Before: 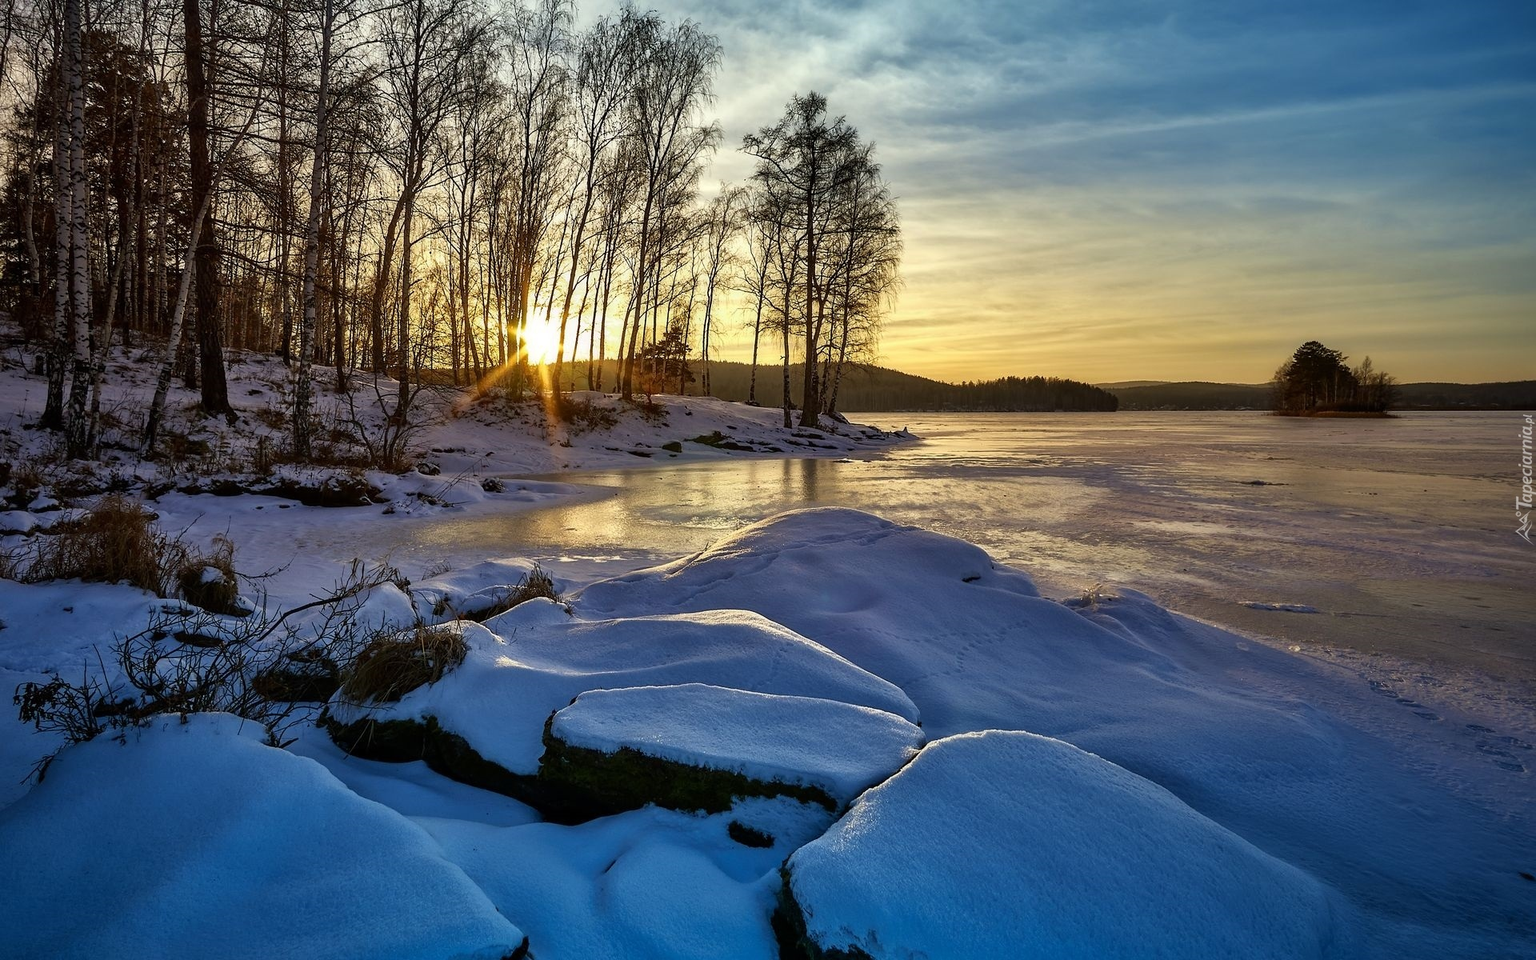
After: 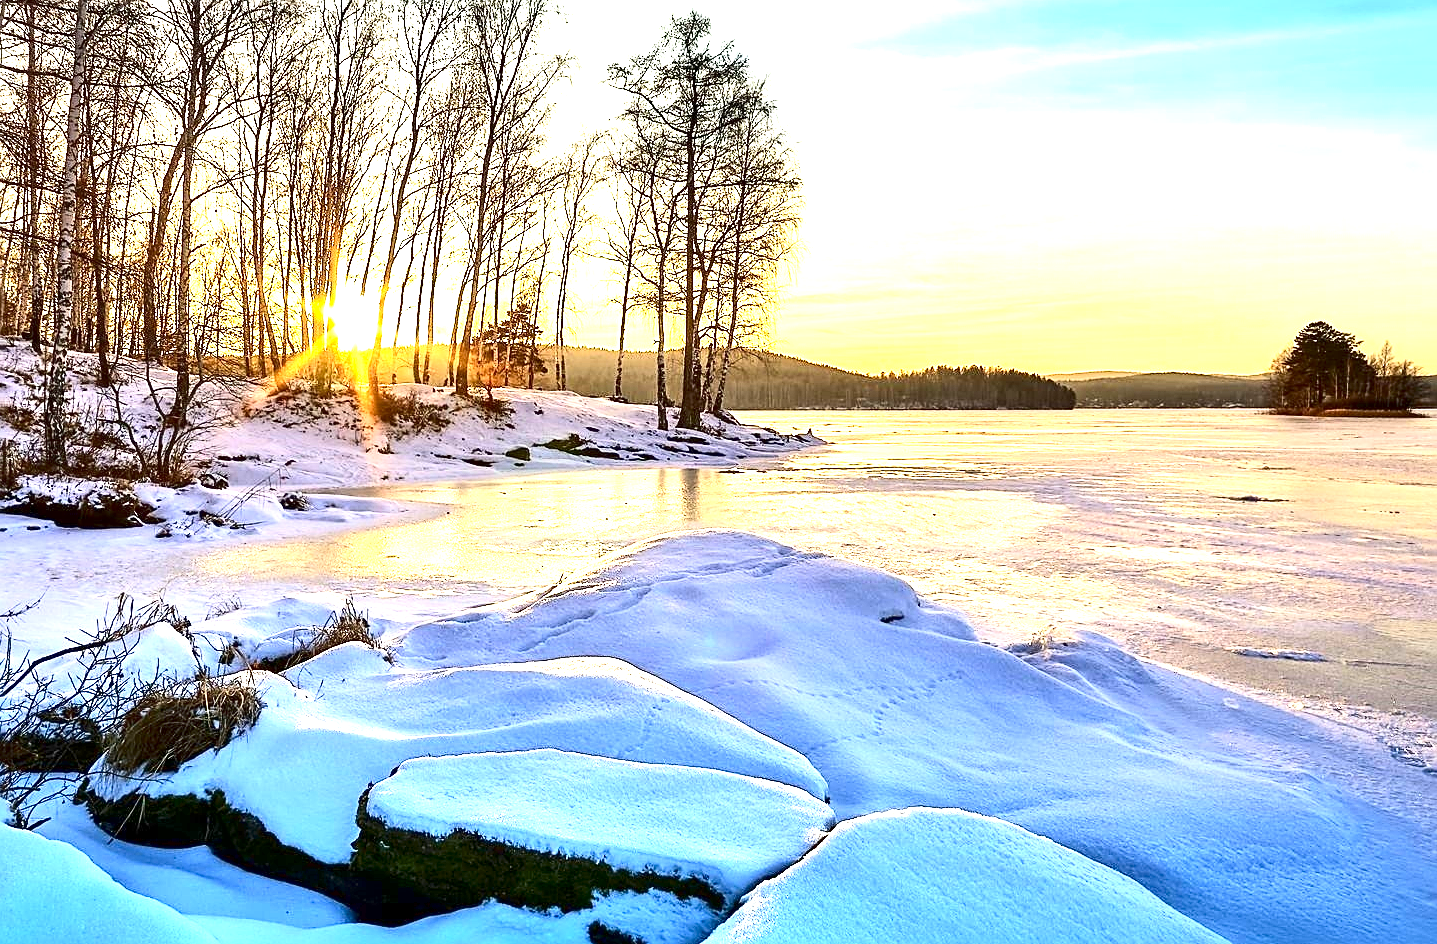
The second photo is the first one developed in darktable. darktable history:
exposure: black level correction 0.001, exposure 2.539 EV, compensate highlight preservation false
crop: left 16.784%, top 8.808%, right 8.32%, bottom 12.524%
sharpen: on, module defaults
contrast brightness saturation: contrast 0.224
